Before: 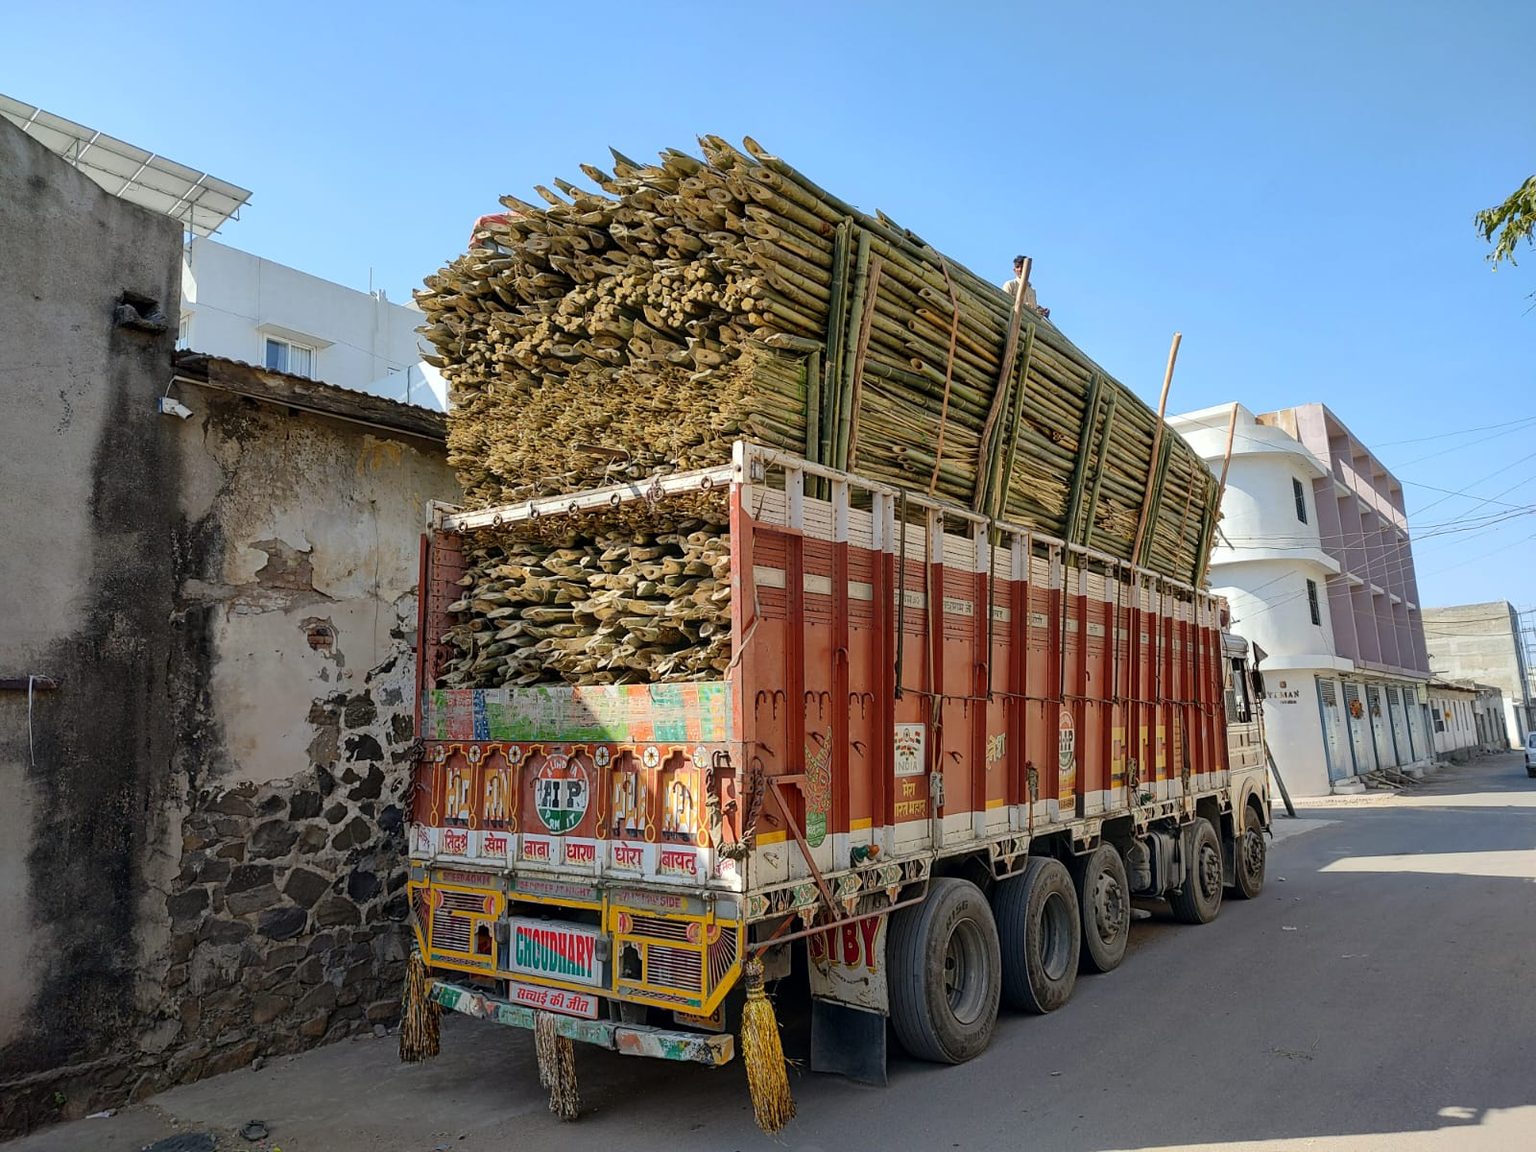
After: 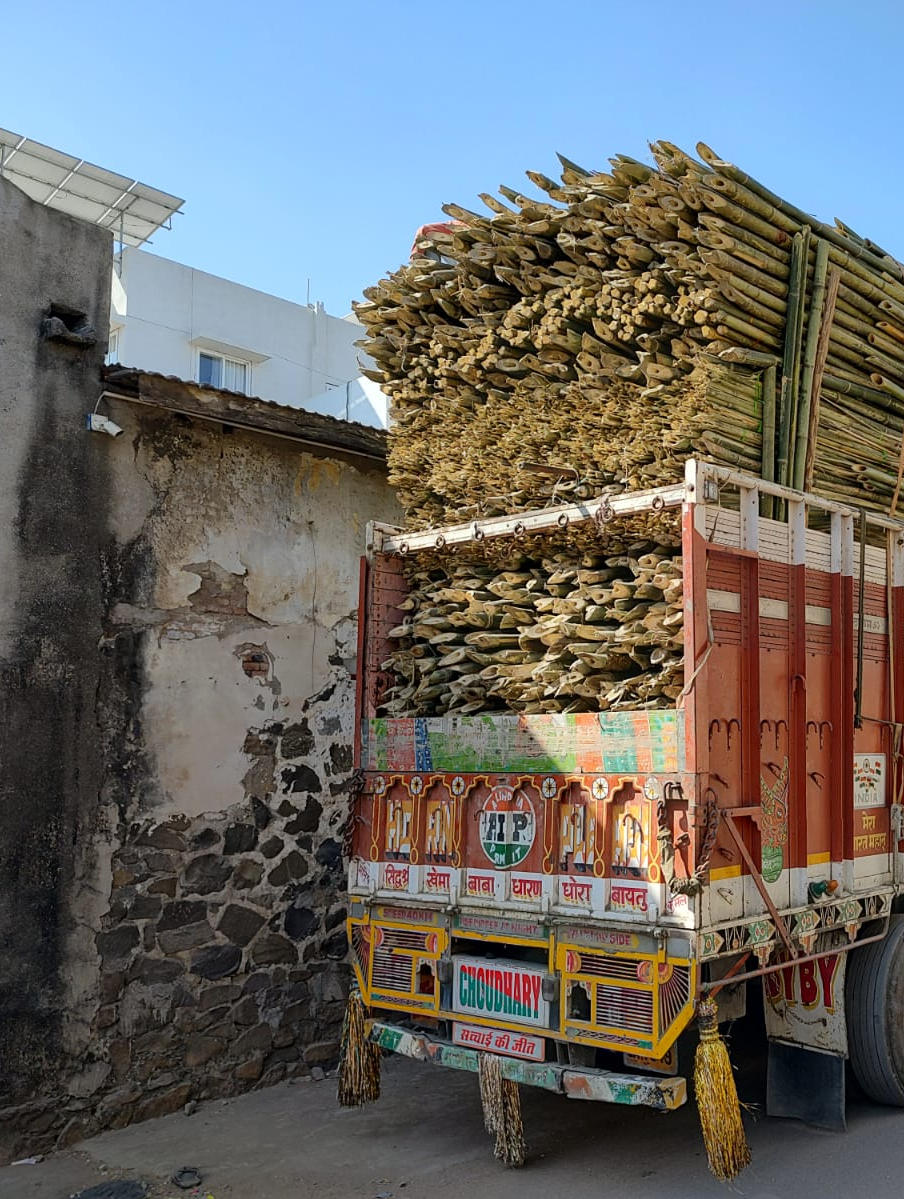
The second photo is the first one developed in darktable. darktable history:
crop: left 4.881%, right 38.61%
